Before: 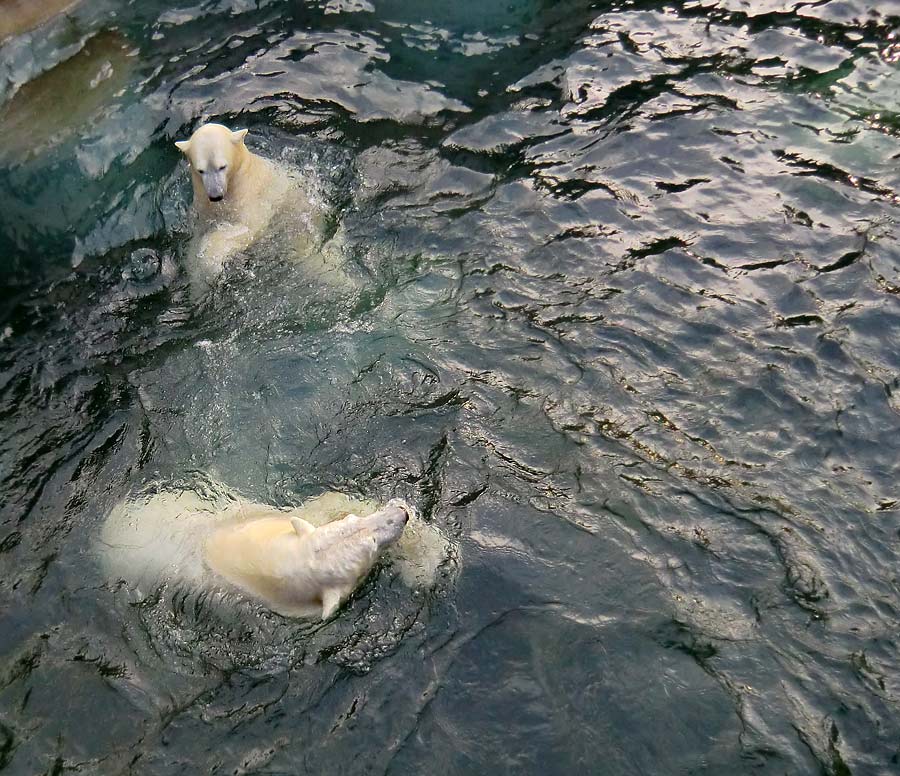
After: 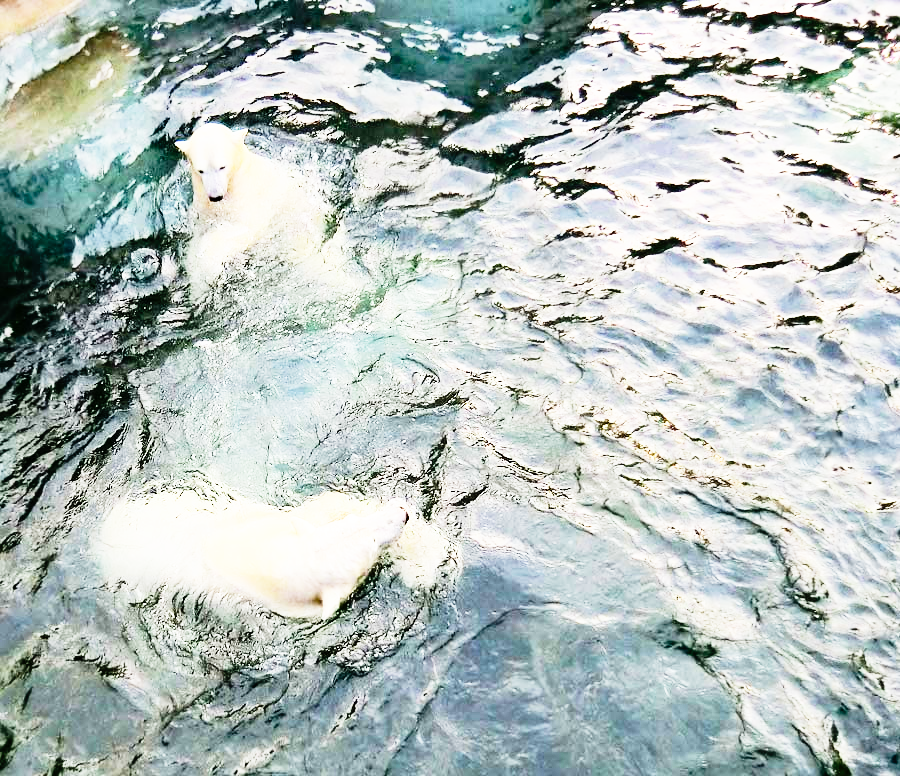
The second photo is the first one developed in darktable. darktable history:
exposure: compensate highlight preservation false
base curve: curves: ch0 [(0, 0) (0.012, 0.01) (0.073, 0.168) (0.31, 0.711) (0.645, 0.957) (1, 1)], preserve colors none
tone equalizer: -7 EV 0.157 EV, -6 EV 0.565 EV, -5 EV 1.13 EV, -4 EV 1.29 EV, -3 EV 1.12 EV, -2 EV 0.6 EV, -1 EV 0.153 EV, edges refinement/feathering 500, mask exposure compensation -1.57 EV, preserve details no
